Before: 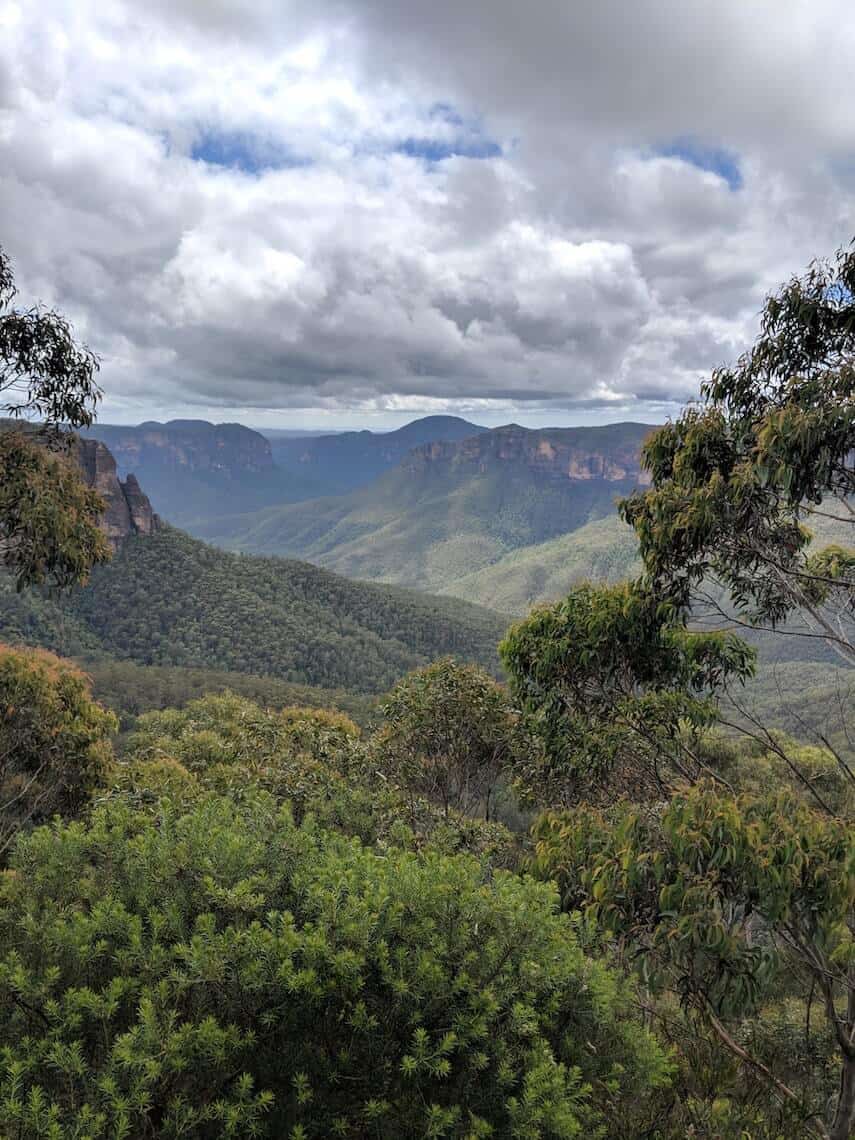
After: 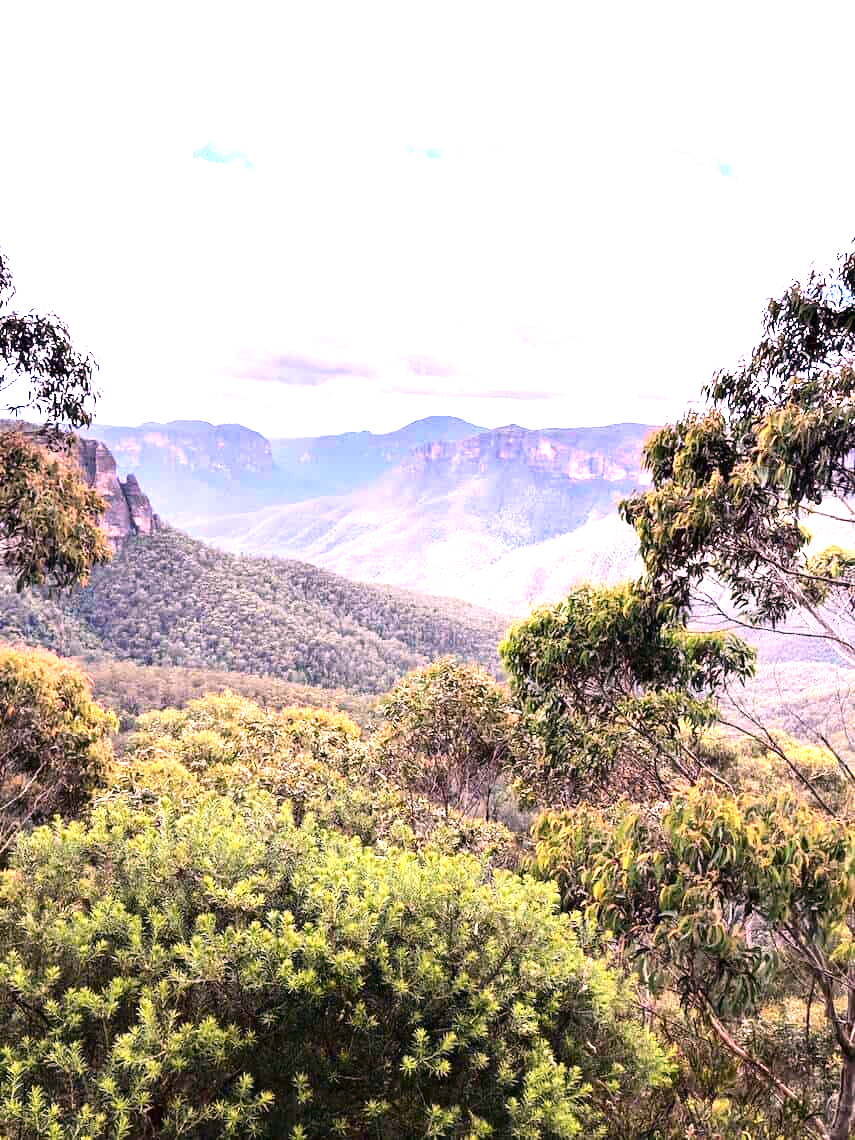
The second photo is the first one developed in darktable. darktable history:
exposure: black level correction 0, exposure 1.975 EV, compensate exposure bias true, compensate highlight preservation false
contrast brightness saturation: contrast 0.2, brightness -0.11, saturation 0.1
white balance: red 1.188, blue 1.11
